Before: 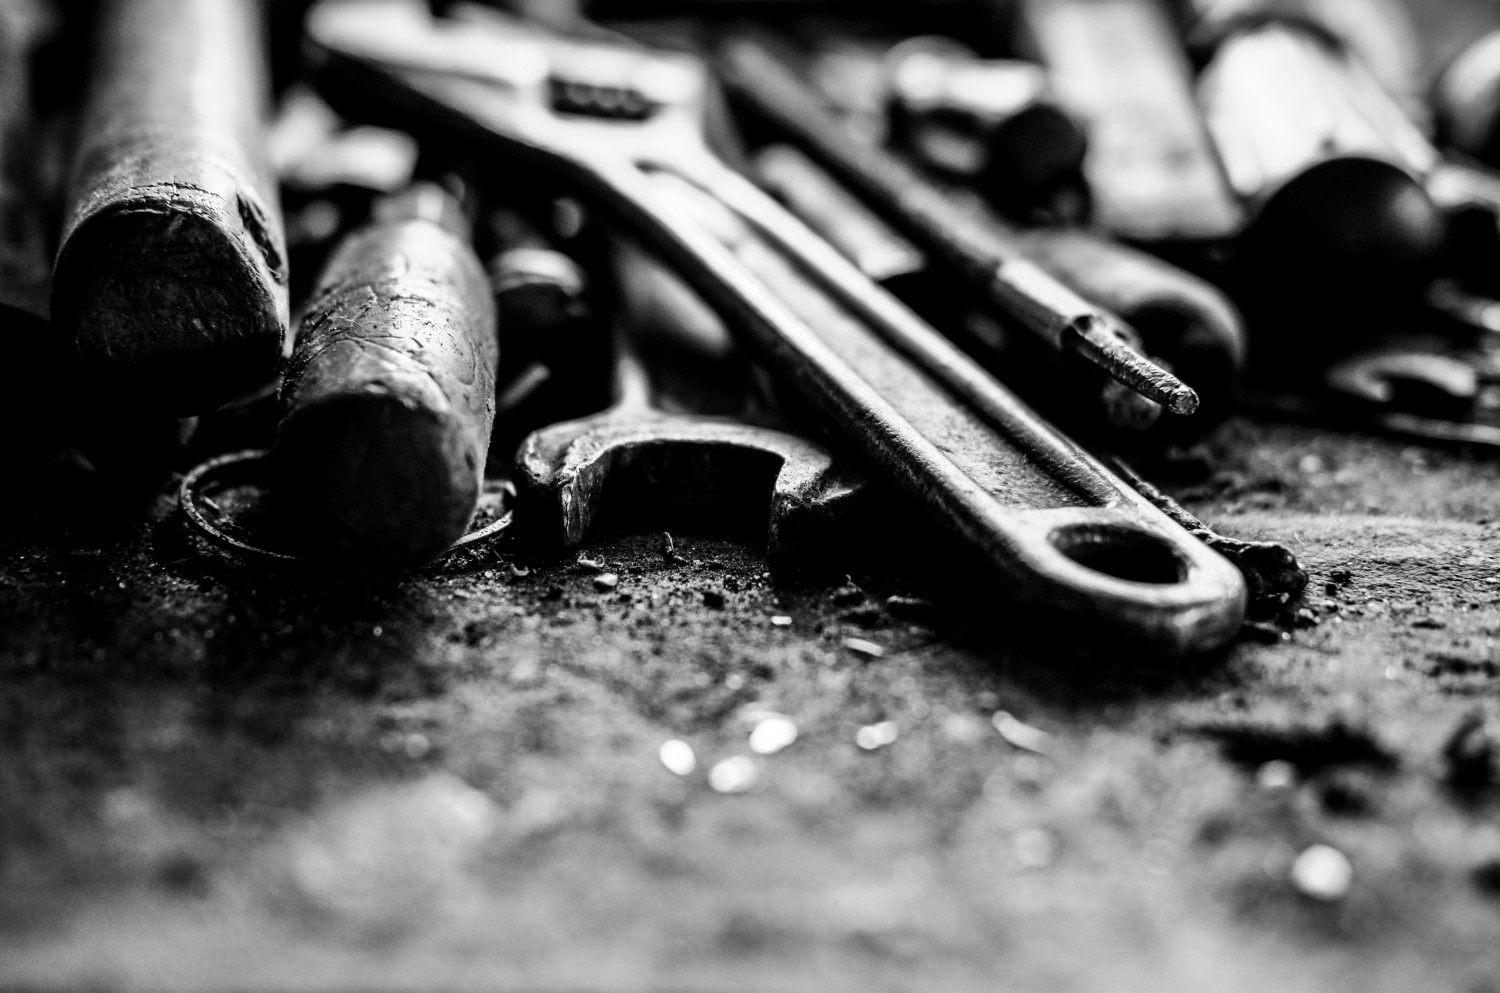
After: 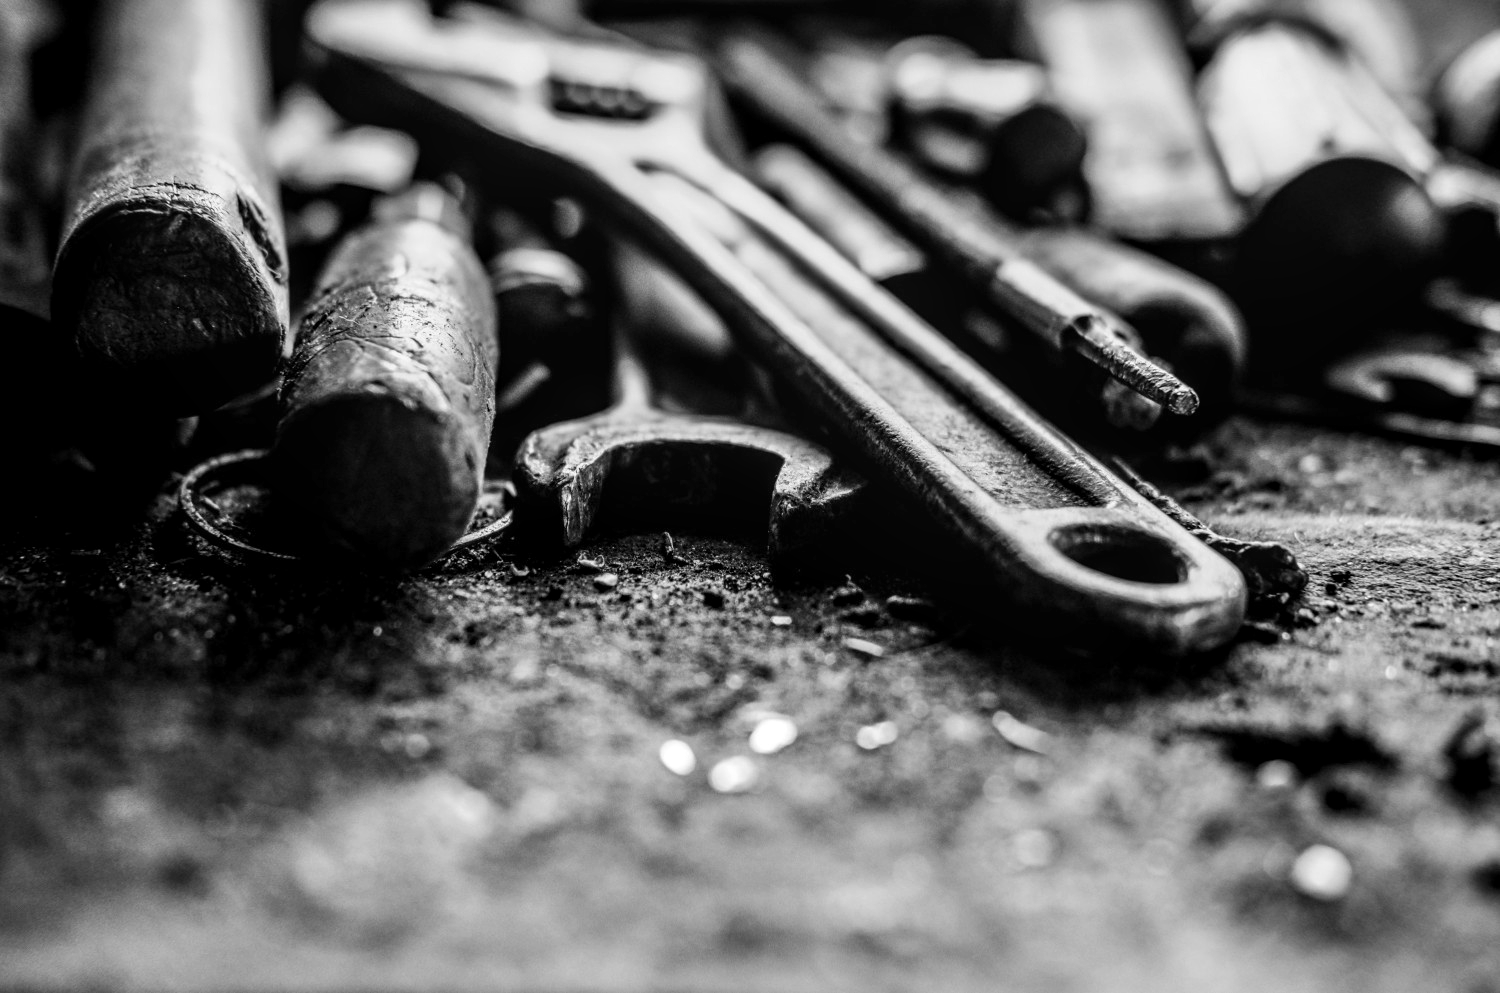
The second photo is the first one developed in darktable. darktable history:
color correction: highlights a* -10.77, highlights b* 9.8, saturation 1.72
local contrast: on, module defaults
rgb levels: mode RGB, independent channels, levels [[0, 0.474, 1], [0, 0.5, 1], [0, 0.5, 1]]
monochrome: a 32, b 64, size 2.3
color balance rgb: perceptual saturation grading › global saturation 35%, perceptual saturation grading › highlights -25%, perceptual saturation grading › shadows 50%
